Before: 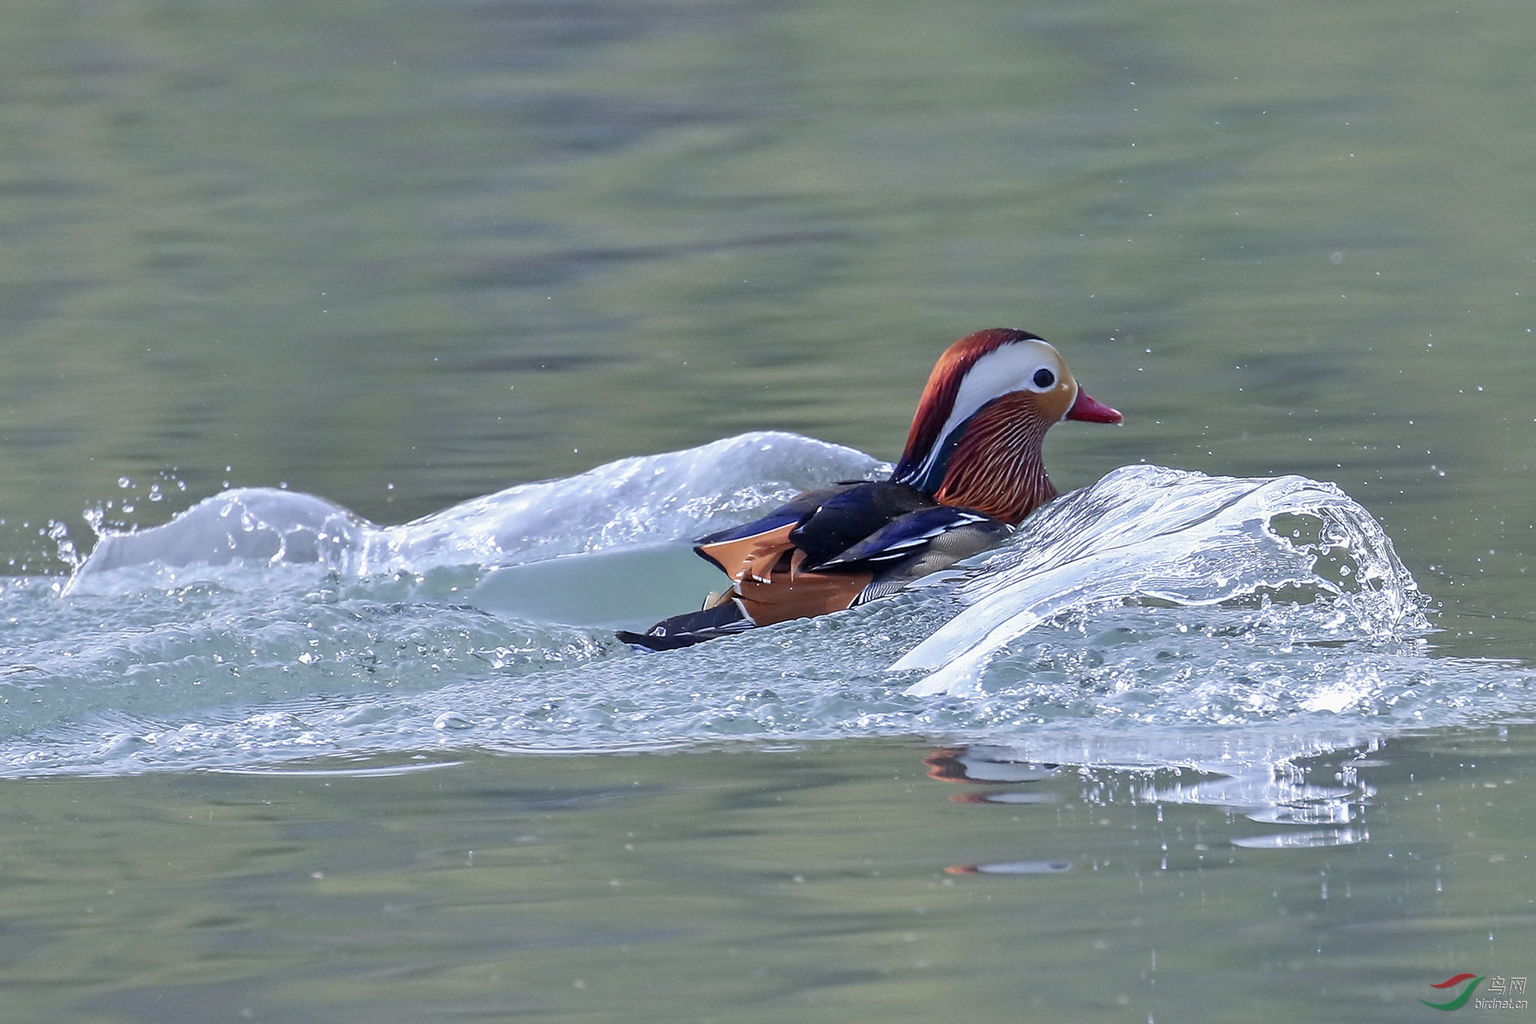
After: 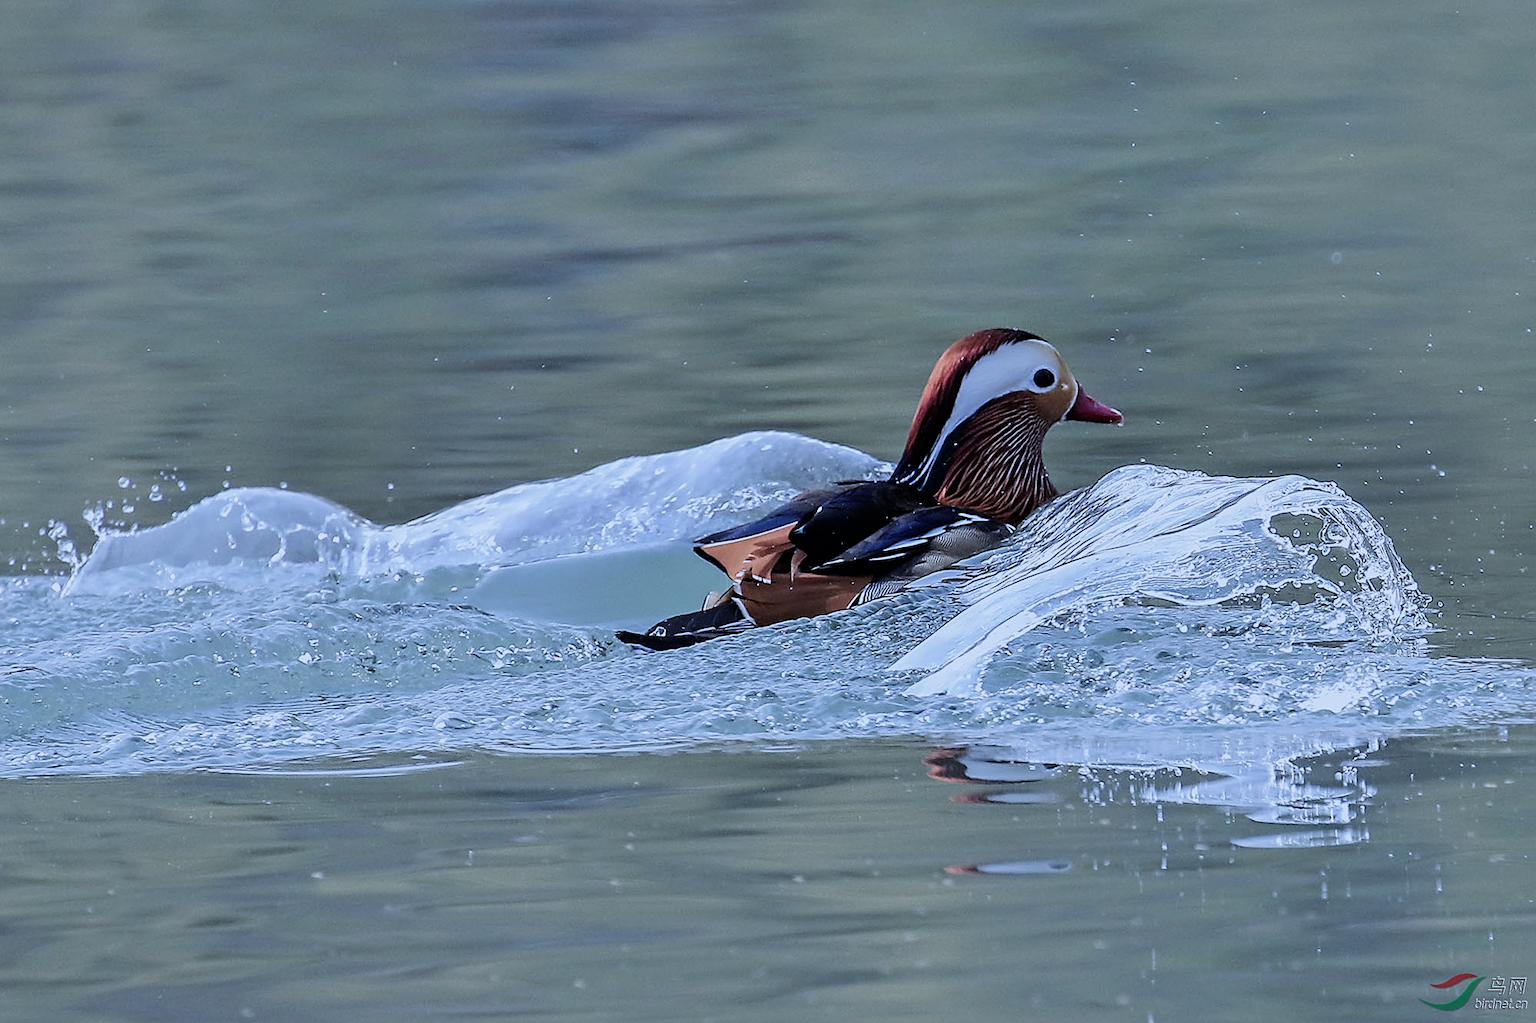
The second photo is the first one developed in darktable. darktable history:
color correction: highlights a* -2.21, highlights b* -18.18
filmic rgb: black relative exposure -7.49 EV, white relative exposure 4.99 EV, hardness 3.32, contrast 1.301
sharpen: on, module defaults
exposure: exposure -0.215 EV, compensate highlight preservation false
color zones: curves: ch1 [(0, 0.469) (0.01, 0.469) (0.12, 0.446) (0.248, 0.469) (0.5, 0.5) (0.748, 0.5) (0.99, 0.469) (1, 0.469)]
